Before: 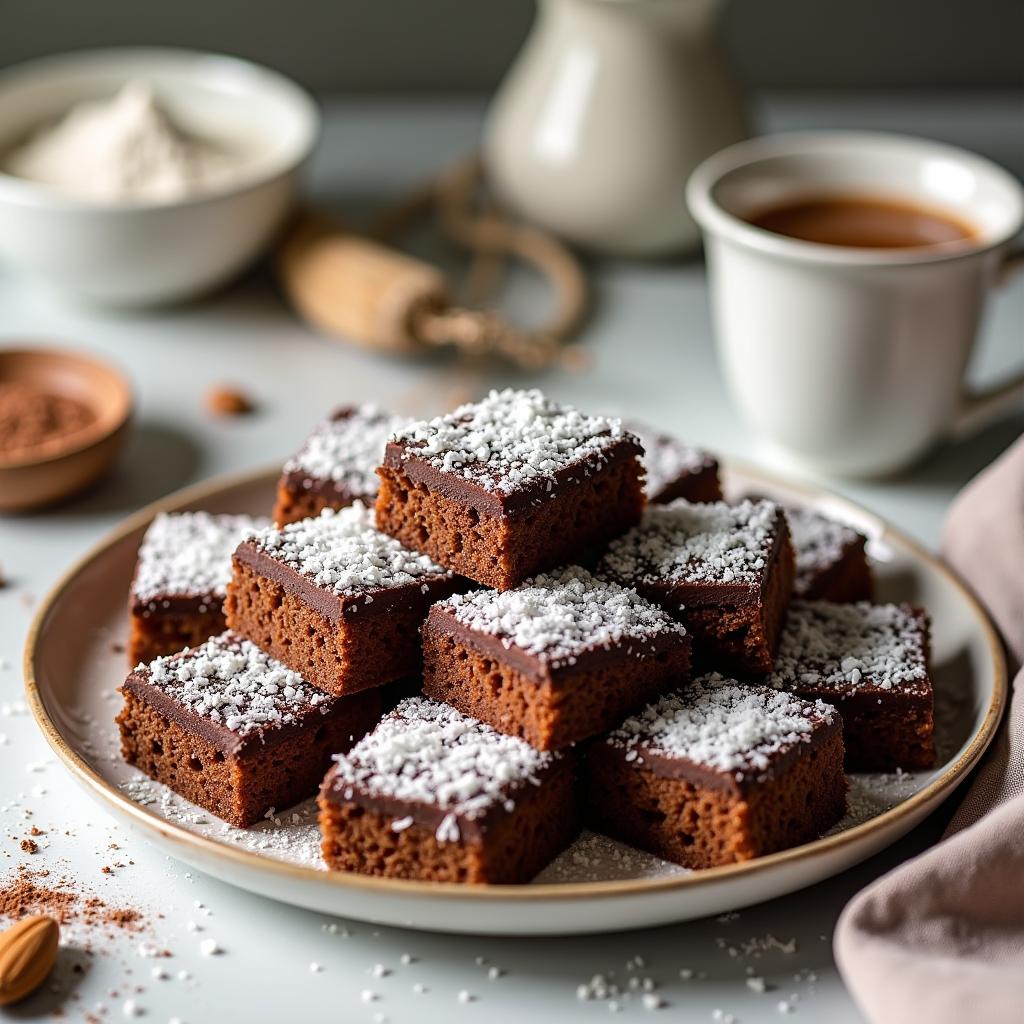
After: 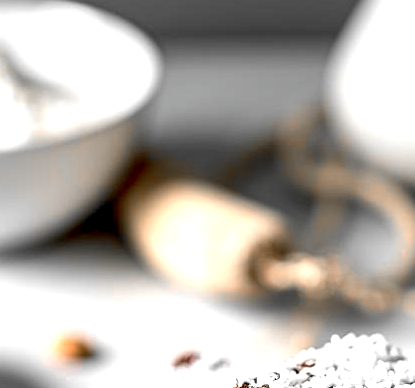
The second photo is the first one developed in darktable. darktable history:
exposure: black level correction 0.008, exposure 0.979 EV, compensate highlight preservation false
crop: left 15.452%, top 5.459%, right 43.956%, bottom 56.62%
color zones: curves: ch0 [(0, 0.65) (0.096, 0.644) (0.221, 0.539) (0.429, 0.5) (0.571, 0.5) (0.714, 0.5) (0.857, 0.5) (1, 0.65)]; ch1 [(0, 0.5) (0.143, 0.5) (0.257, -0.002) (0.429, 0.04) (0.571, -0.001) (0.714, -0.015) (0.857, 0.024) (1, 0.5)]
